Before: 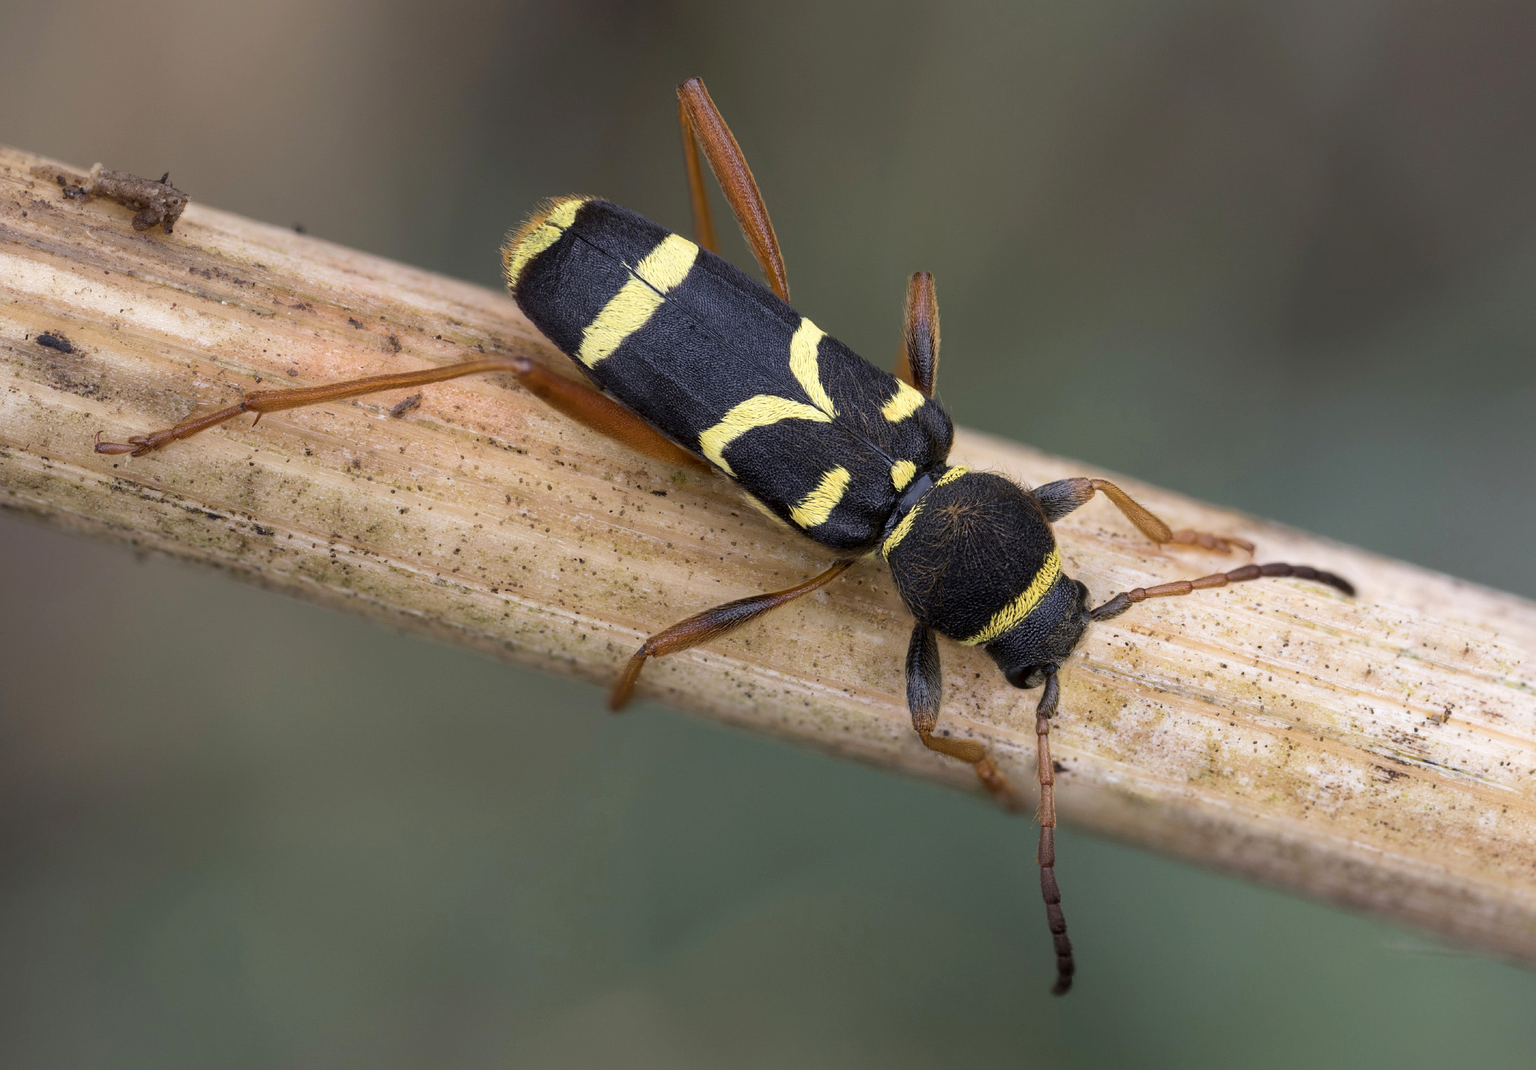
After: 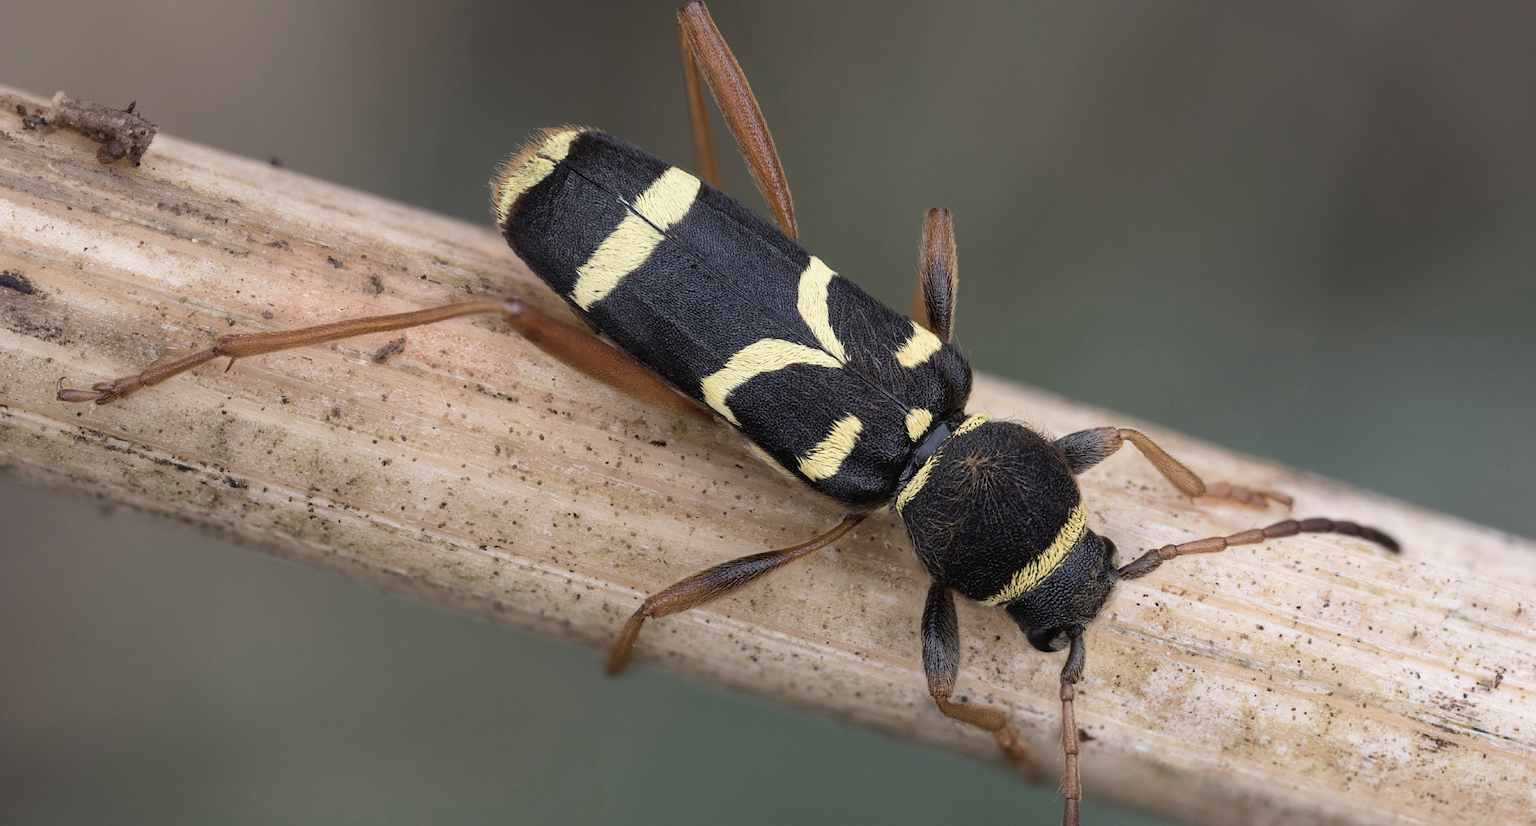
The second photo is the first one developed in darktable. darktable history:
crop: left 2.737%, top 7.287%, right 3.421%, bottom 20.179%
contrast brightness saturation: contrast -0.05, saturation -0.41
